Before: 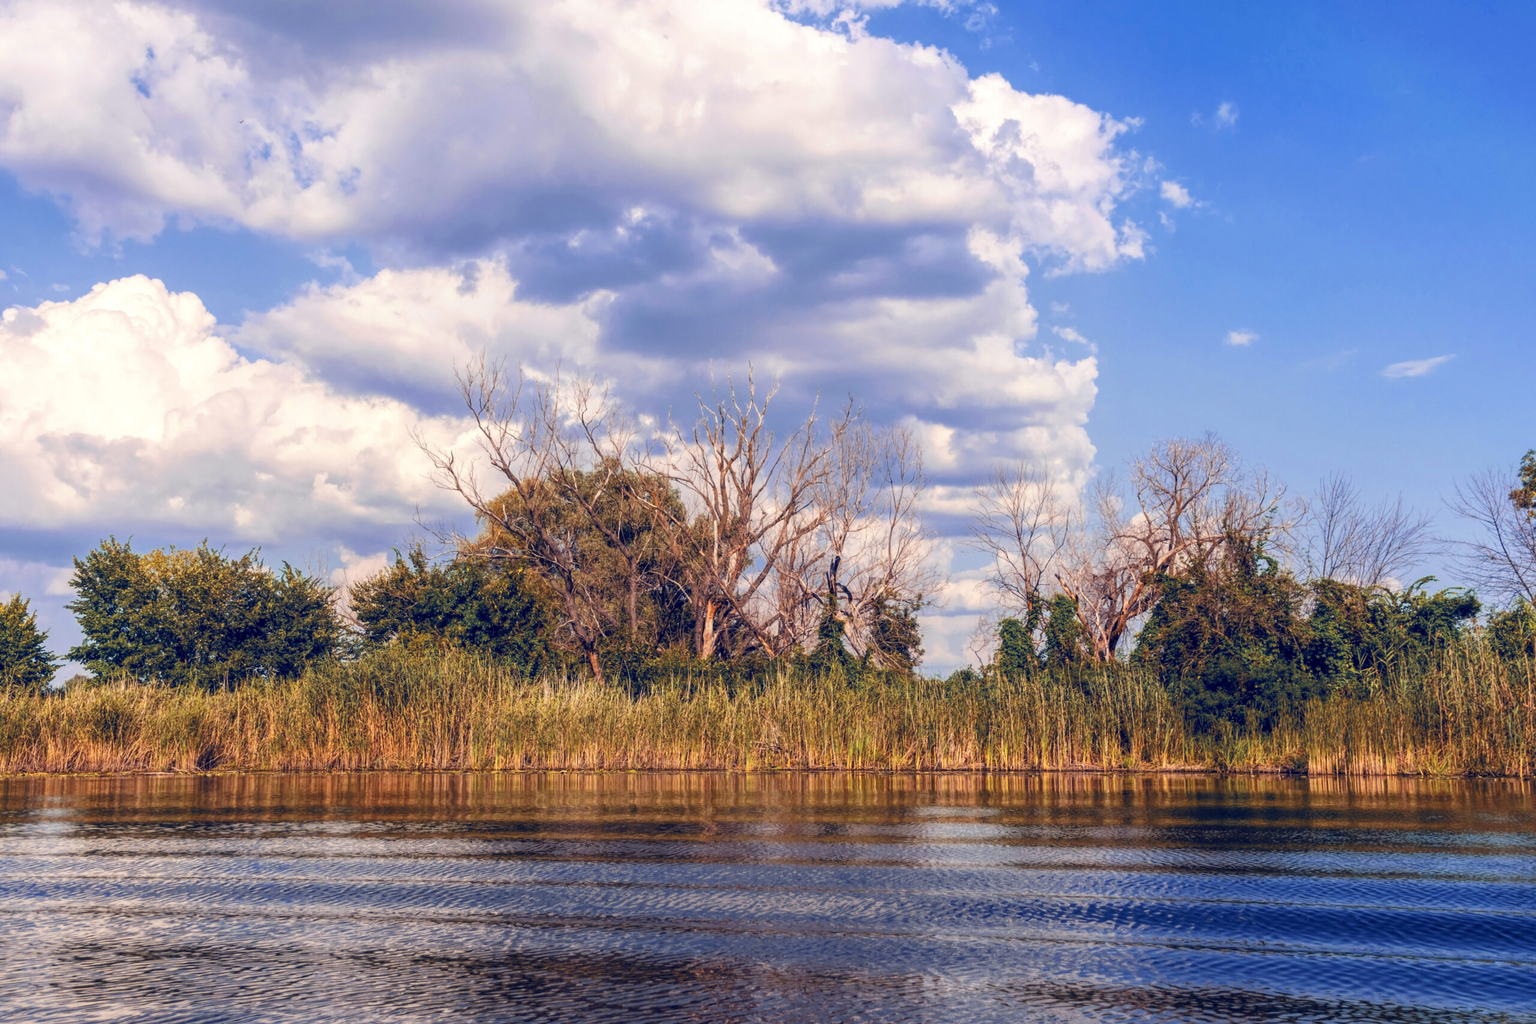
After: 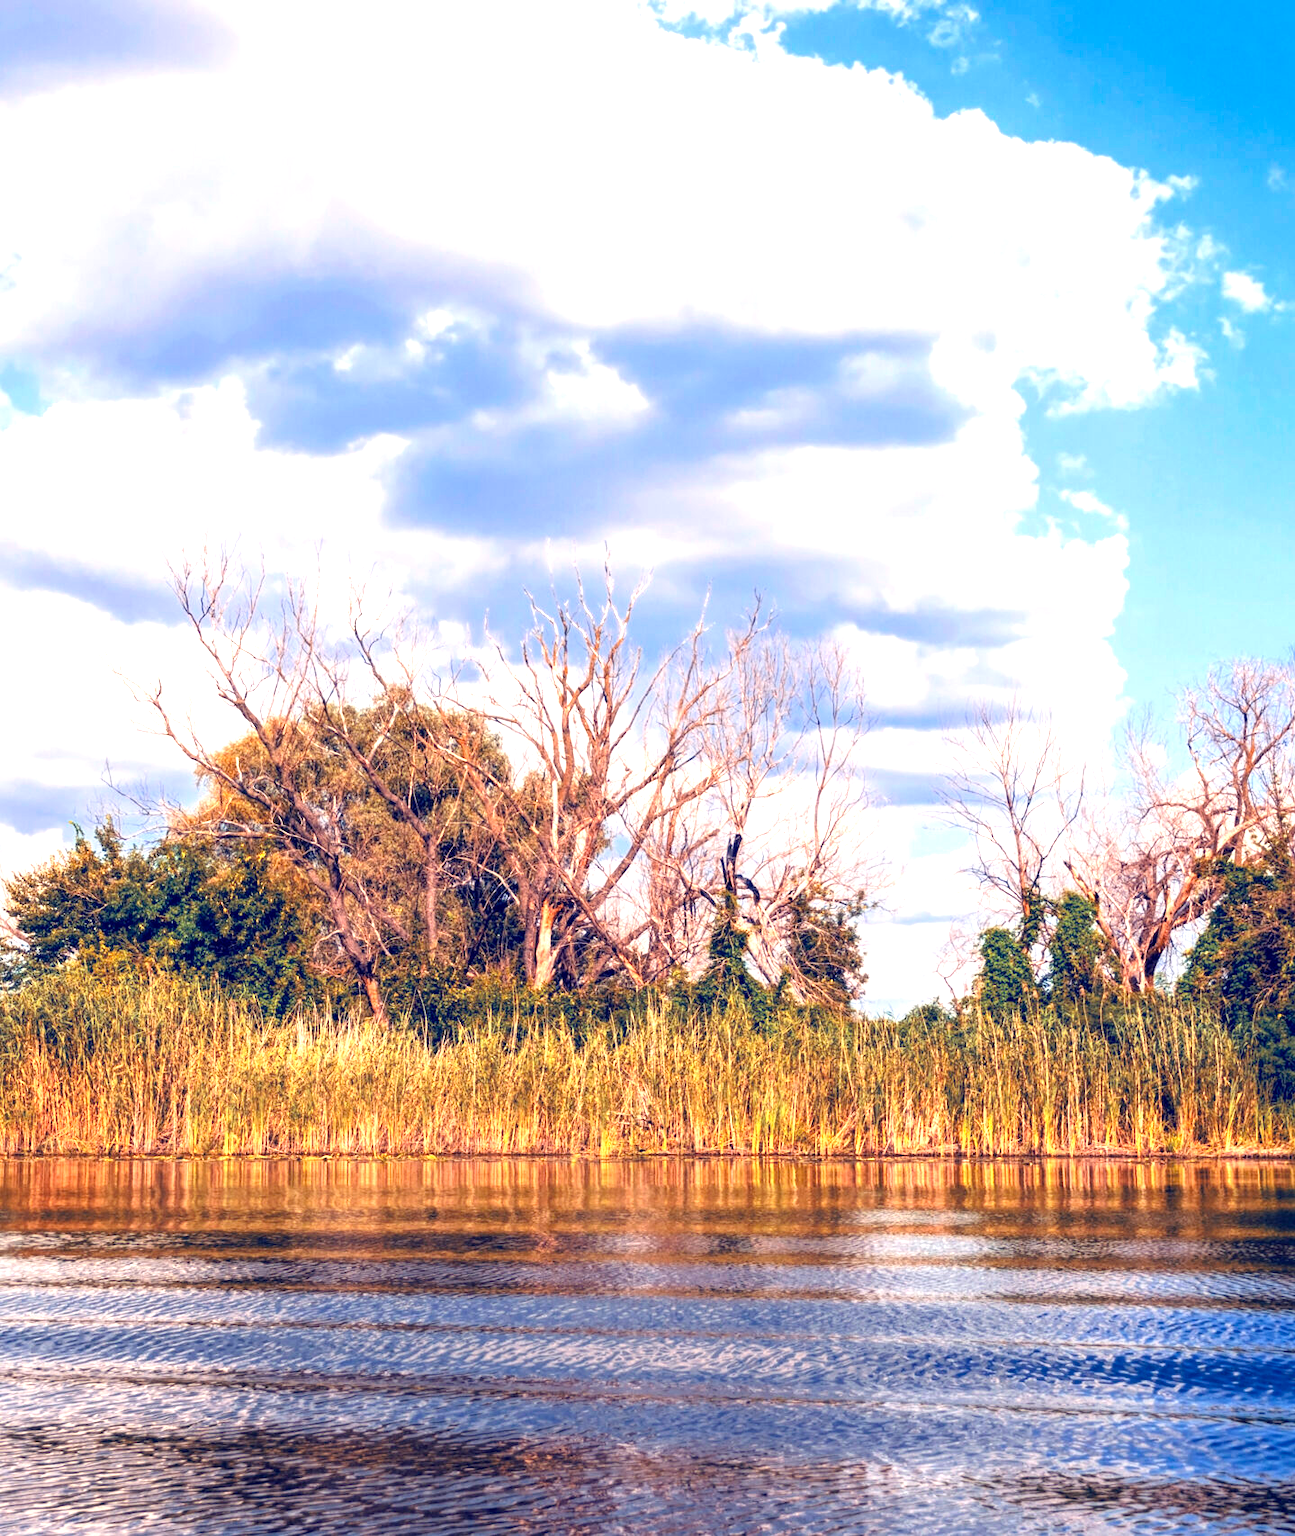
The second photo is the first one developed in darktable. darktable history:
crop and rotate: left 22.516%, right 21.234%
exposure: exposure 1.089 EV, compensate highlight preservation false
